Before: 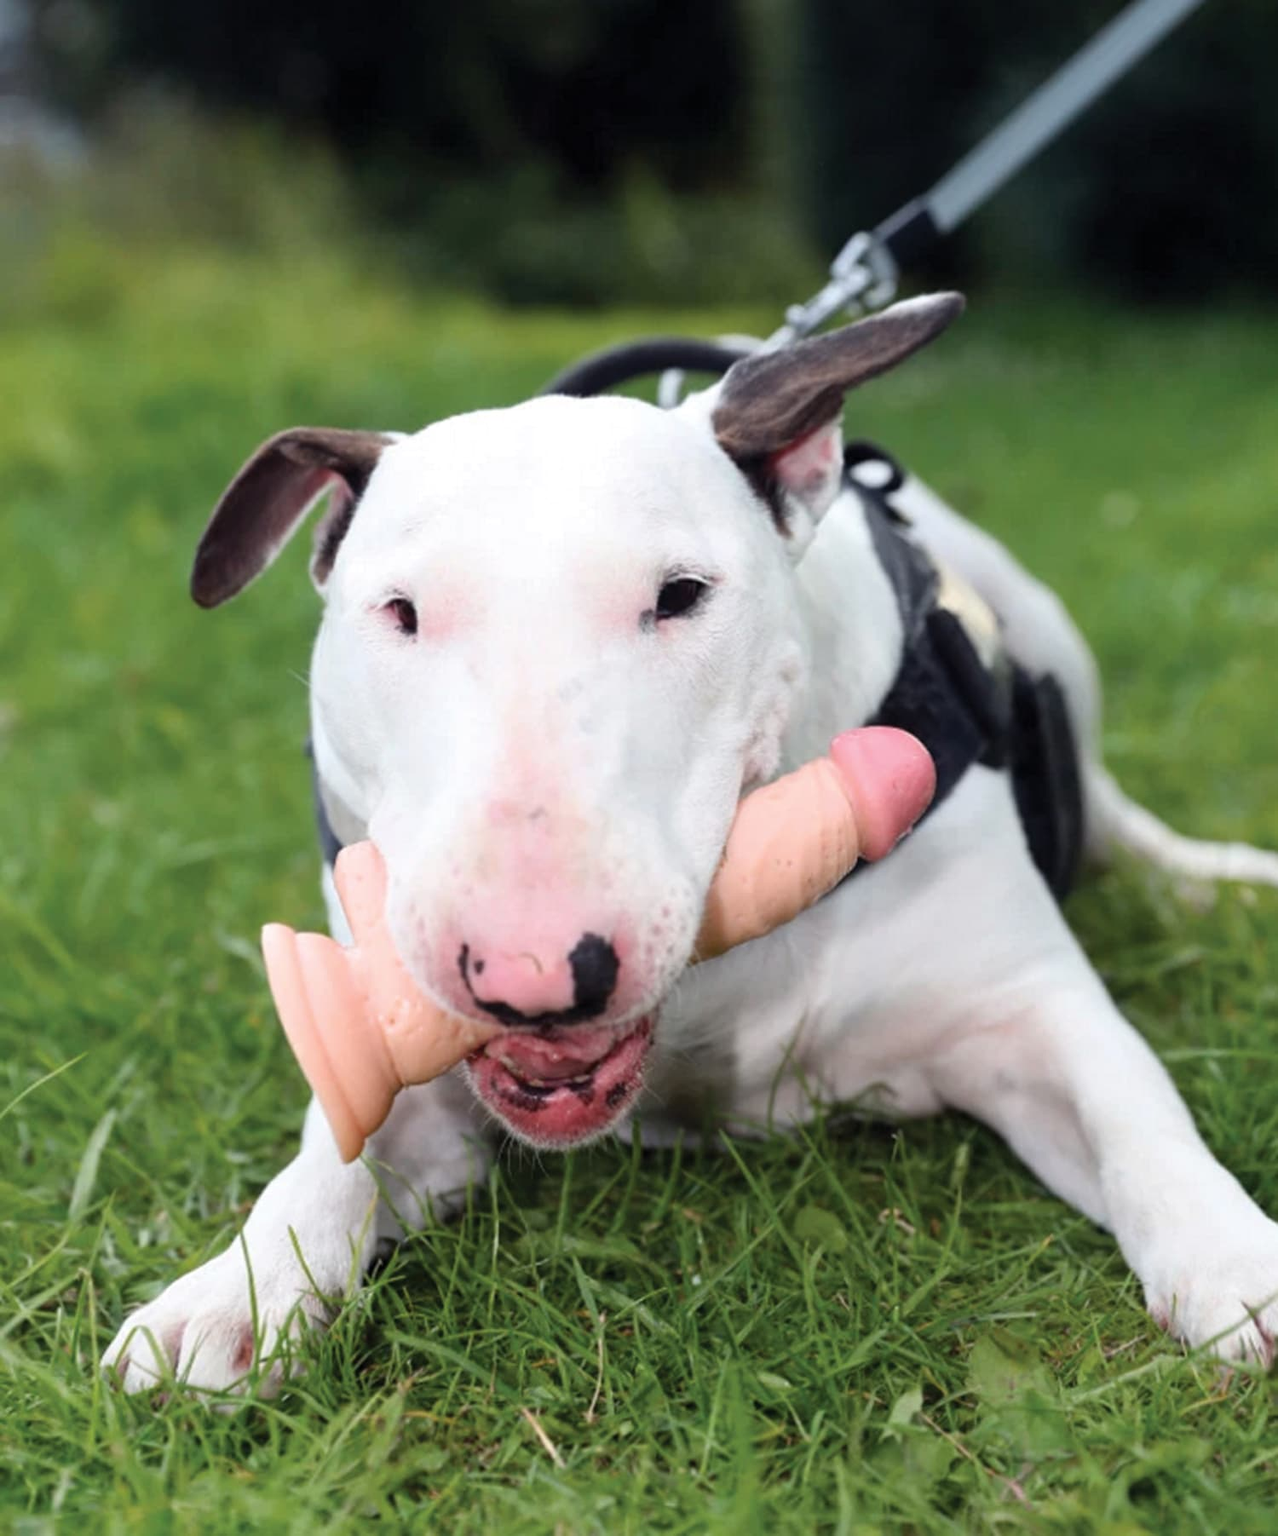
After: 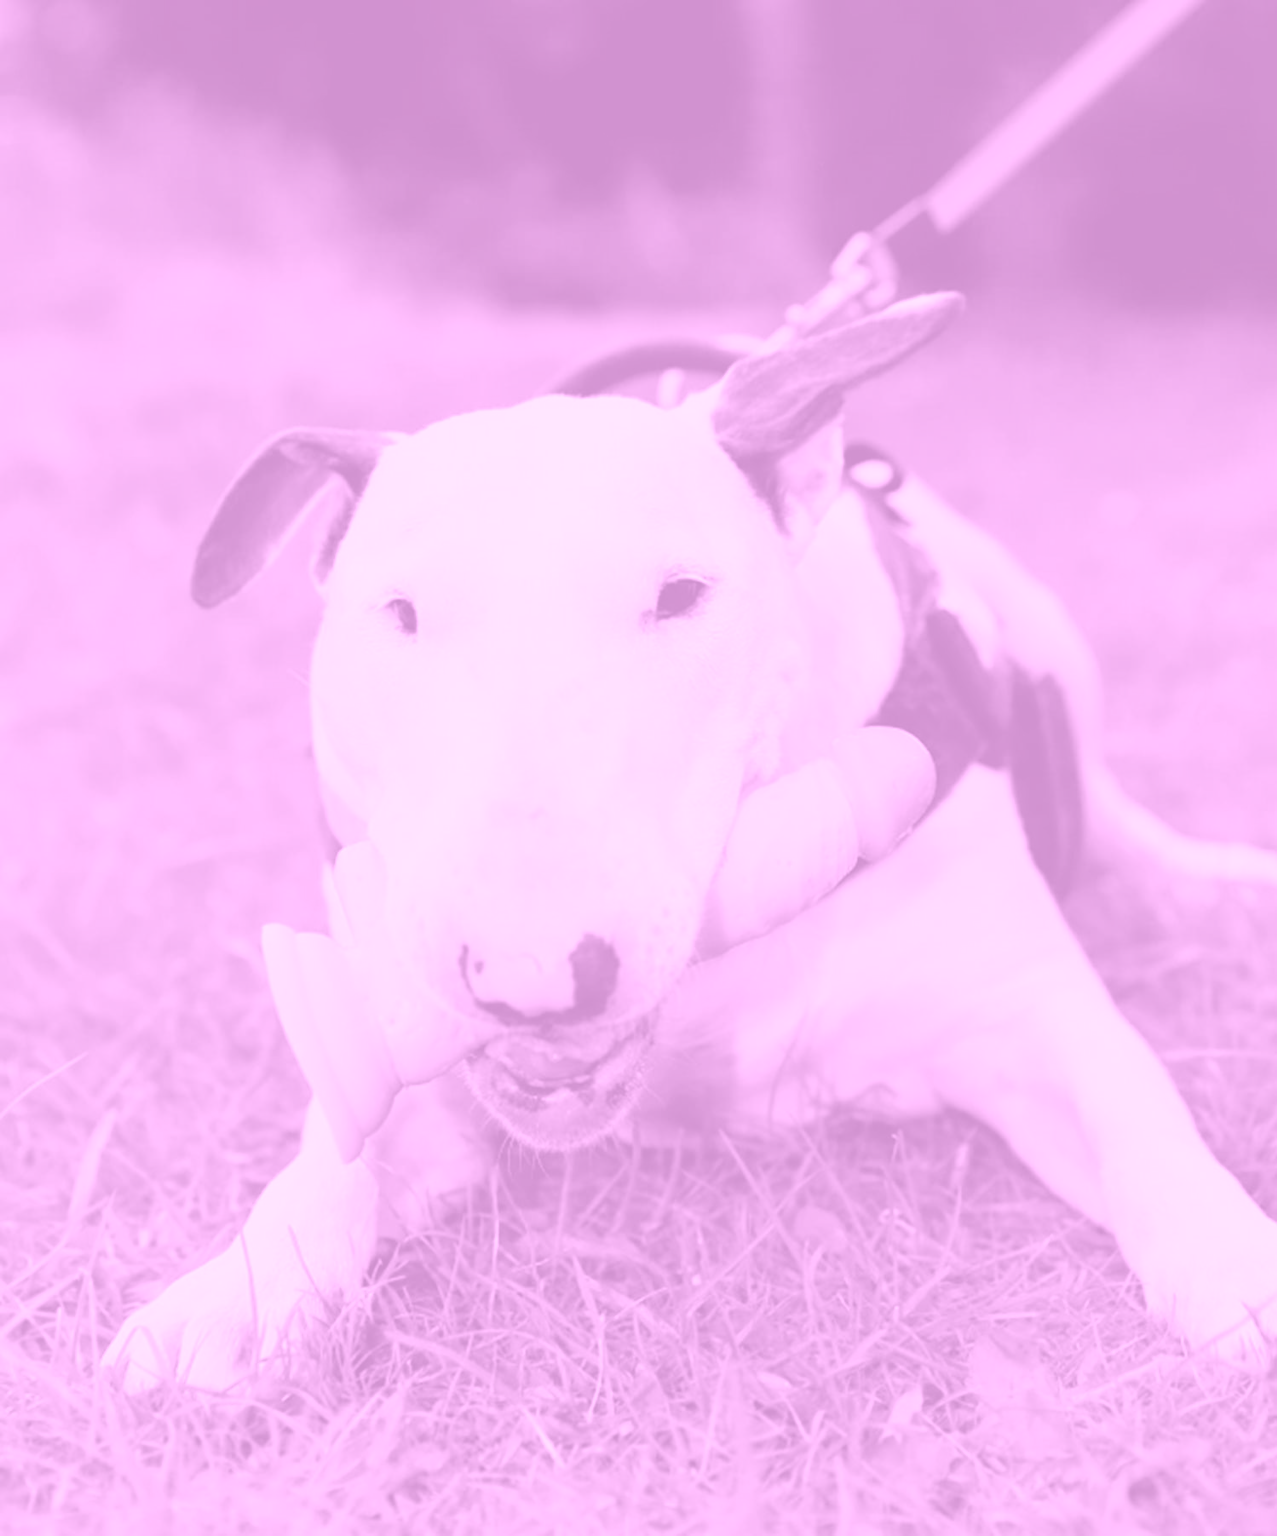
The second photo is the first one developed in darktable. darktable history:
color balance: mode lift, gamma, gain (sRGB), lift [0.97, 1, 1, 1], gamma [1.03, 1, 1, 1]
colorize: hue 331.2°, saturation 75%, source mix 30.28%, lightness 70.52%, version 1
